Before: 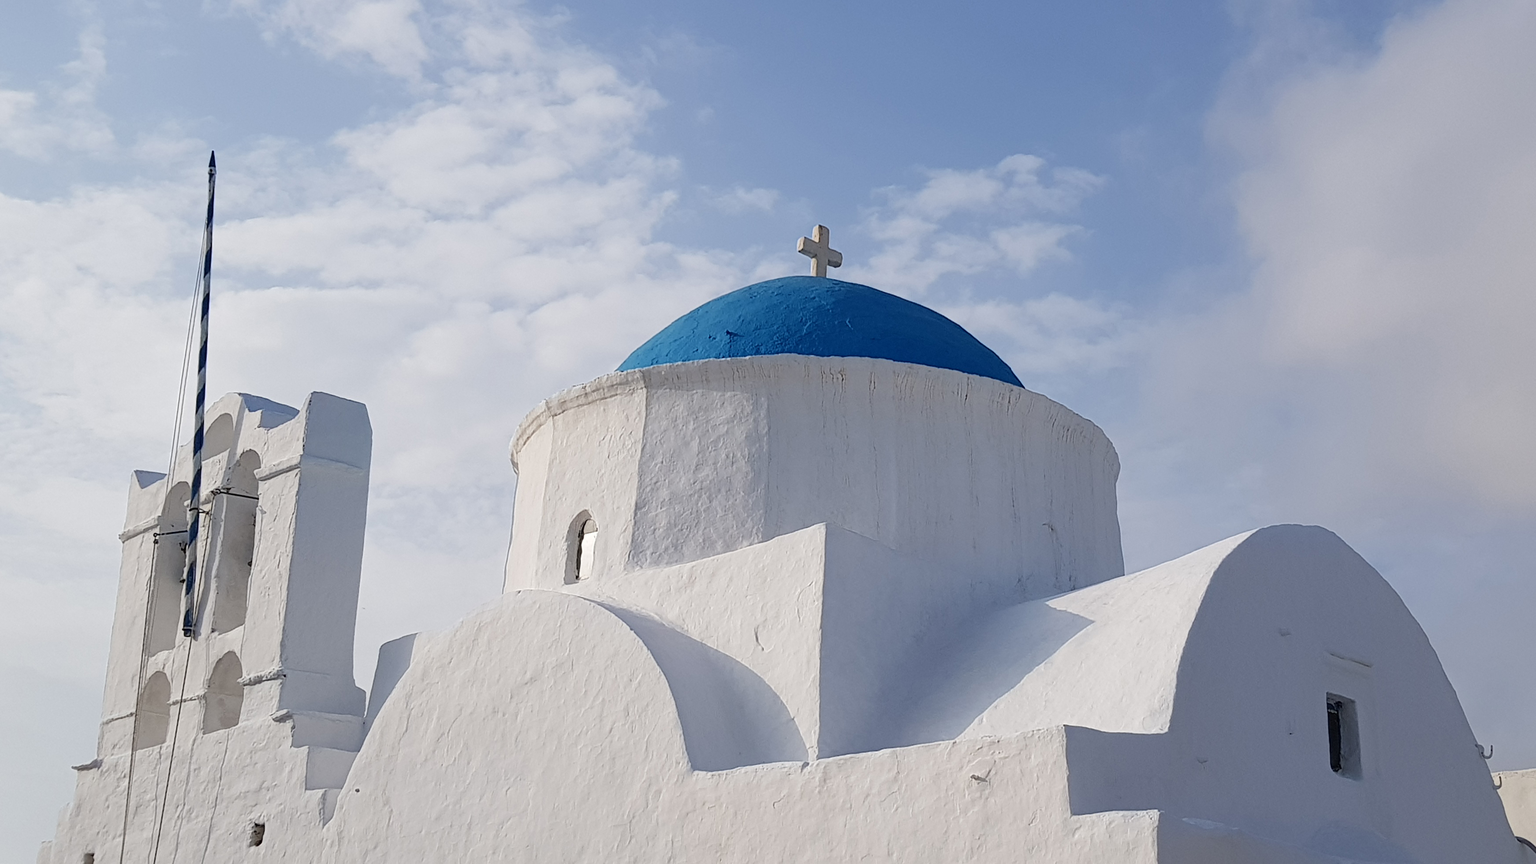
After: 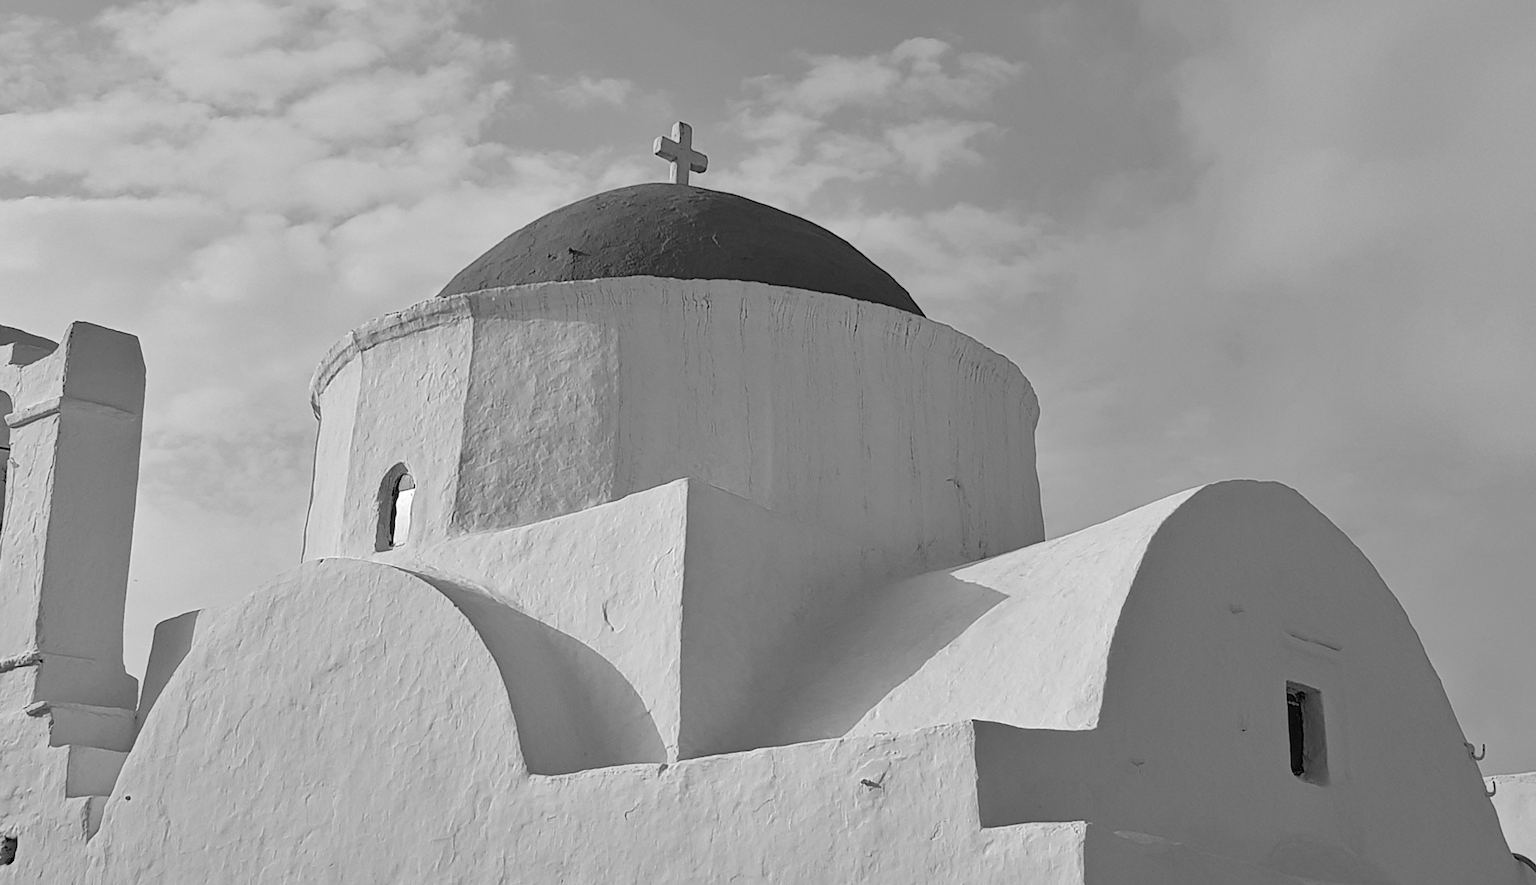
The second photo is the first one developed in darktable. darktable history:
monochrome: on, module defaults
crop: left 16.315%, top 14.246%
shadows and highlights: shadows color adjustment 97.66%, soften with gaussian
color correction: highlights a* -9.73, highlights b* -21.22
